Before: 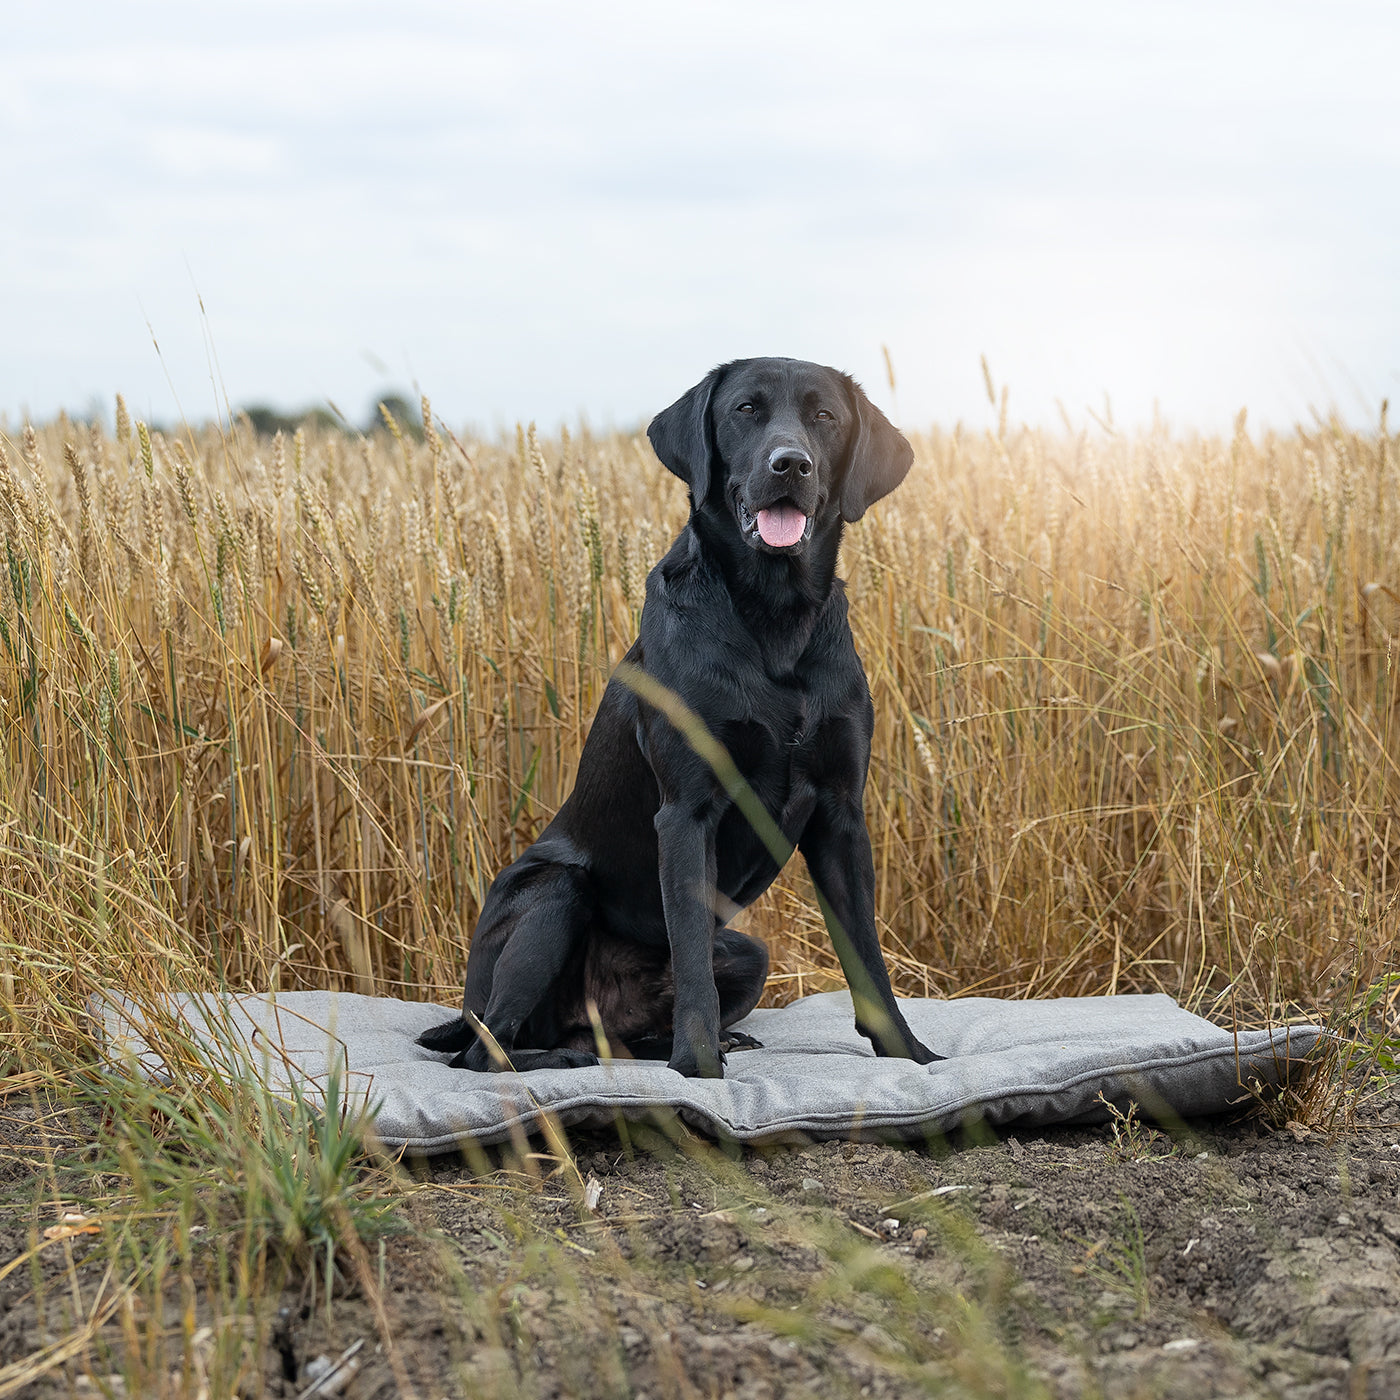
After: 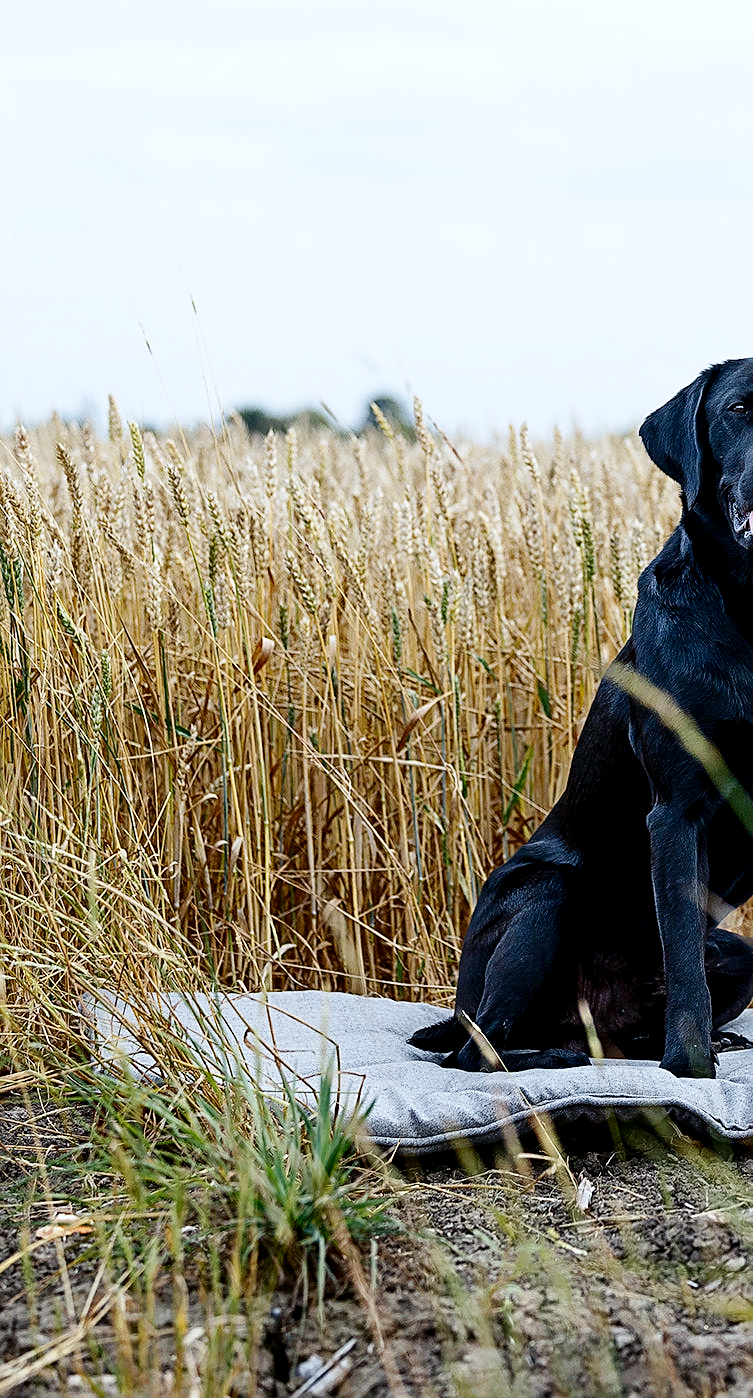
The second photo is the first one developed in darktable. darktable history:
base curve: curves: ch0 [(0, 0) (0.036, 0.025) (0.121, 0.166) (0.206, 0.329) (0.605, 0.79) (1, 1)], preserve colors none
crop: left 0.587%, right 45.588%, bottom 0.086%
contrast brightness saturation: contrast 0.07, brightness -0.13, saturation 0.06
exposure: black level correction 0.01, exposure 0.011 EV, compensate highlight preservation false
color calibration: illuminant as shot in camera, x 0.369, y 0.376, temperature 4328.46 K, gamut compression 3
sharpen: on, module defaults
